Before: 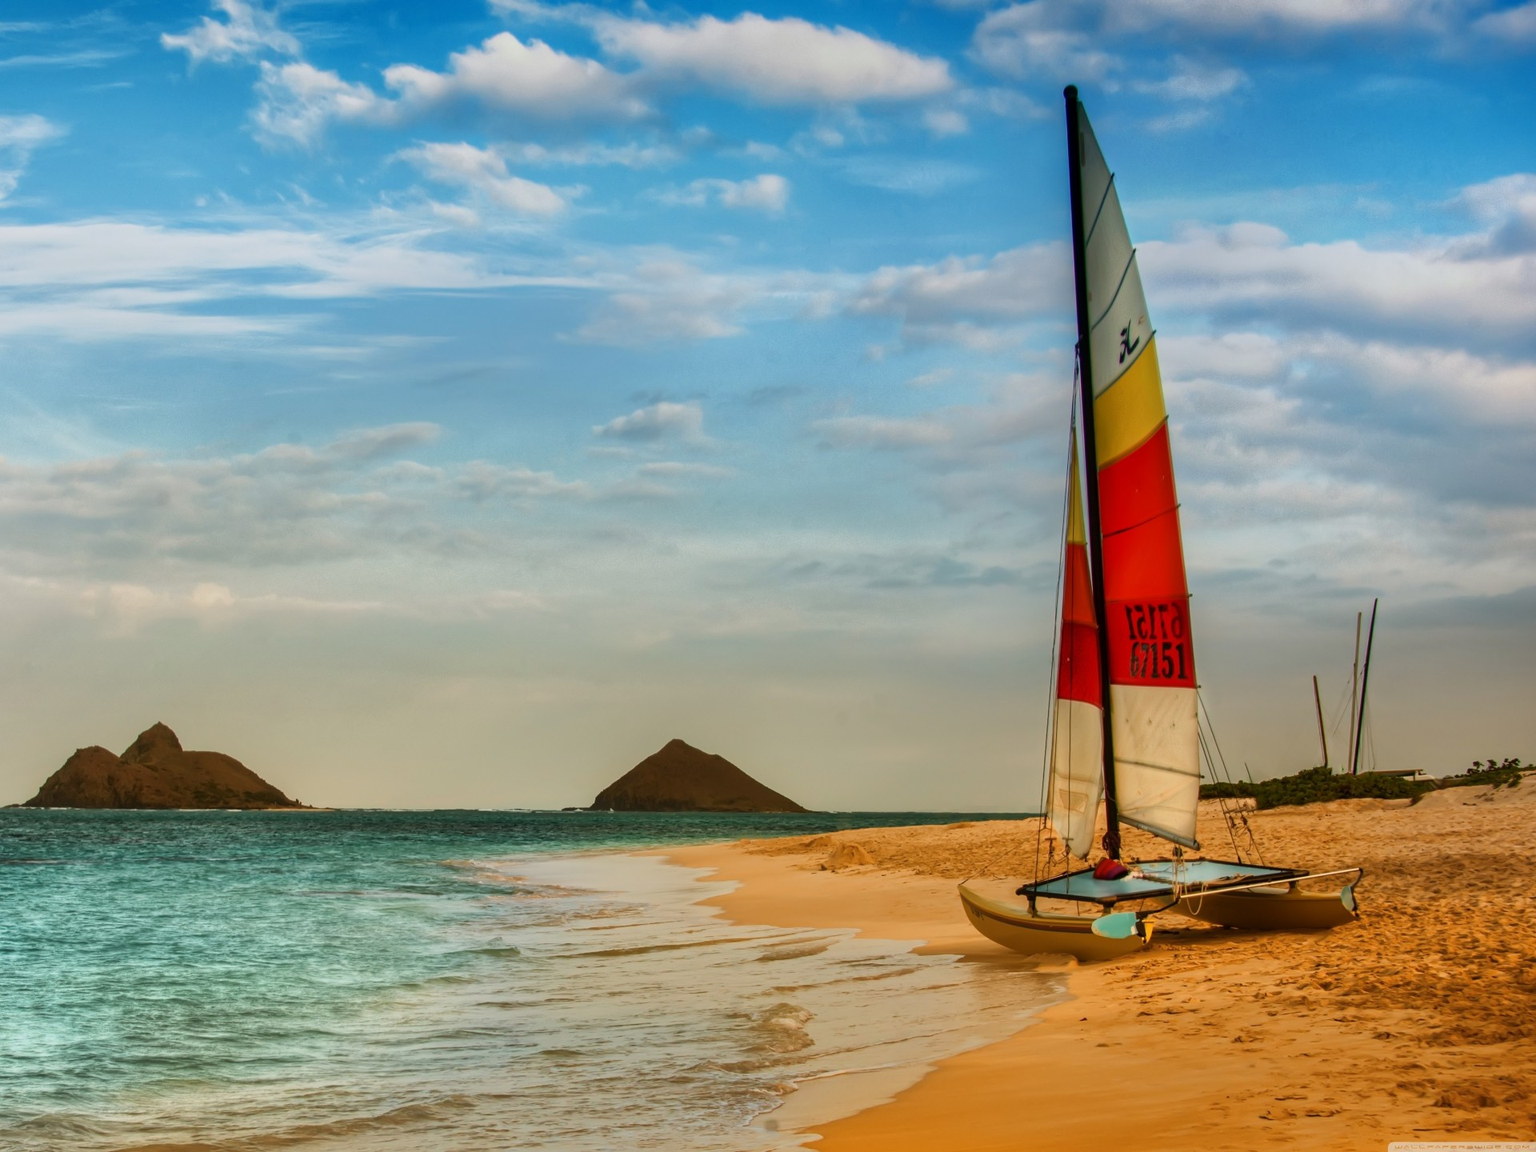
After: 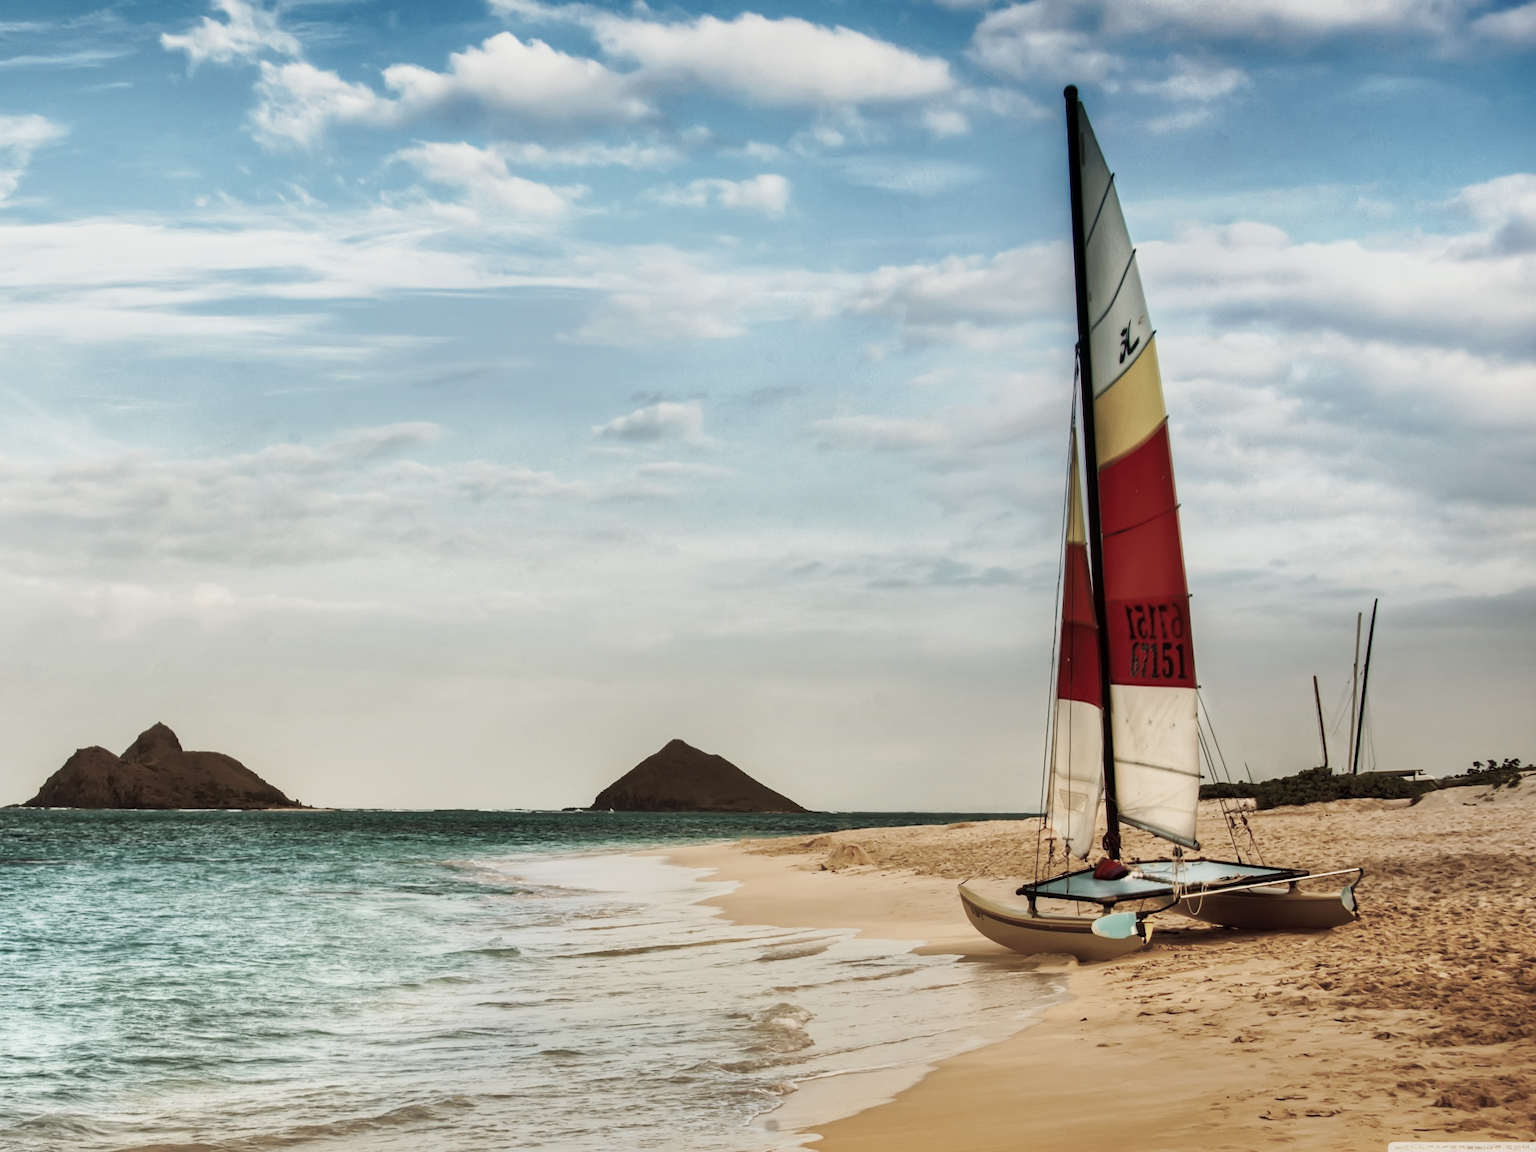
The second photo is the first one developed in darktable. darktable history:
tone curve: curves: ch0 [(0, 0) (0.003, 0.01) (0.011, 0.015) (0.025, 0.023) (0.044, 0.038) (0.069, 0.058) (0.1, 0.093) (0.136, 0.134) (0.177, 0.176) (0.224, 0.221) (0.277, 0.282) (0.335, 0.36) (0.399, 0.438) (0.468, 0.54) (0.543, 0.632) (0.623, 0.724) (0.709, 0.814) (0.801, 0.885) (0.898, 0.947) (1, 1)], preserve colors none
color look up table: target L [96.74, 88.93, 90.48, 81.01, 79.13, 77.76, 61.58, 69.91, 53.91, 45.91, 38.77, 22.47, 11.35, 200.5, 83.7, 83.14, 77.51, 74.64, 48.5, 34.71, 49.43, 33.65, 44.71, 32.96, 20.61, 17.72, 12.96, 93.96, 80.17, 75.29, 67.77, 36.77, 49.63, 50.04, 47.13, 37.53, 44.65, 37.21, 24.06, 17.36, 4.691, 6.867, 92.68, 76.25, 73.52, 69.1, 51.96, 35.3, 17.72], target a [-10.61, -15.09, -7.705, -28.74, -17.4, -22.46, -37.91, -11.75, -5.889, -8.351, -21.18, -13.95, 0.032, 0, -9.774, 0.697, 2.706, 12.81, 20.18, 39.73, 11.11, 39.83, 1.988, 17.15, 34.12, 11.5, 21.54, -0.738, 10.41, 1.613, 19.9, 44.46, -7.393, 26.75, 18.75, 32.91, 4.575, 8.963, 36.1, 27.23, 13.95, 7.373, -13.29, -31.2, -14.65, -2.448, -5.483, -13.31, -4.743], target b [21.49, 22.44, 5.646, 5.96, 9.67, 37.87, 28.91, 2.846, 9.766, 22.36, 13.35, 15.44, 3.821, 0, 45.75, 16.02, 23.09, 3.243, 27.89, 11.27, 19.94, -2.408, 1.271, 8.333, 19.38, 8.072, -1.282, -0.235, -8.238, -13.39, -18.27, -26.99, -28.2, -30.12, -4.141, -15.74, -15.86, -37.38, -37.86, -14.46, -29.05, -8.045, -3.499, -14.93, -17.07, -4.301, -15.66, -3.251, -12.15], num patches 49
